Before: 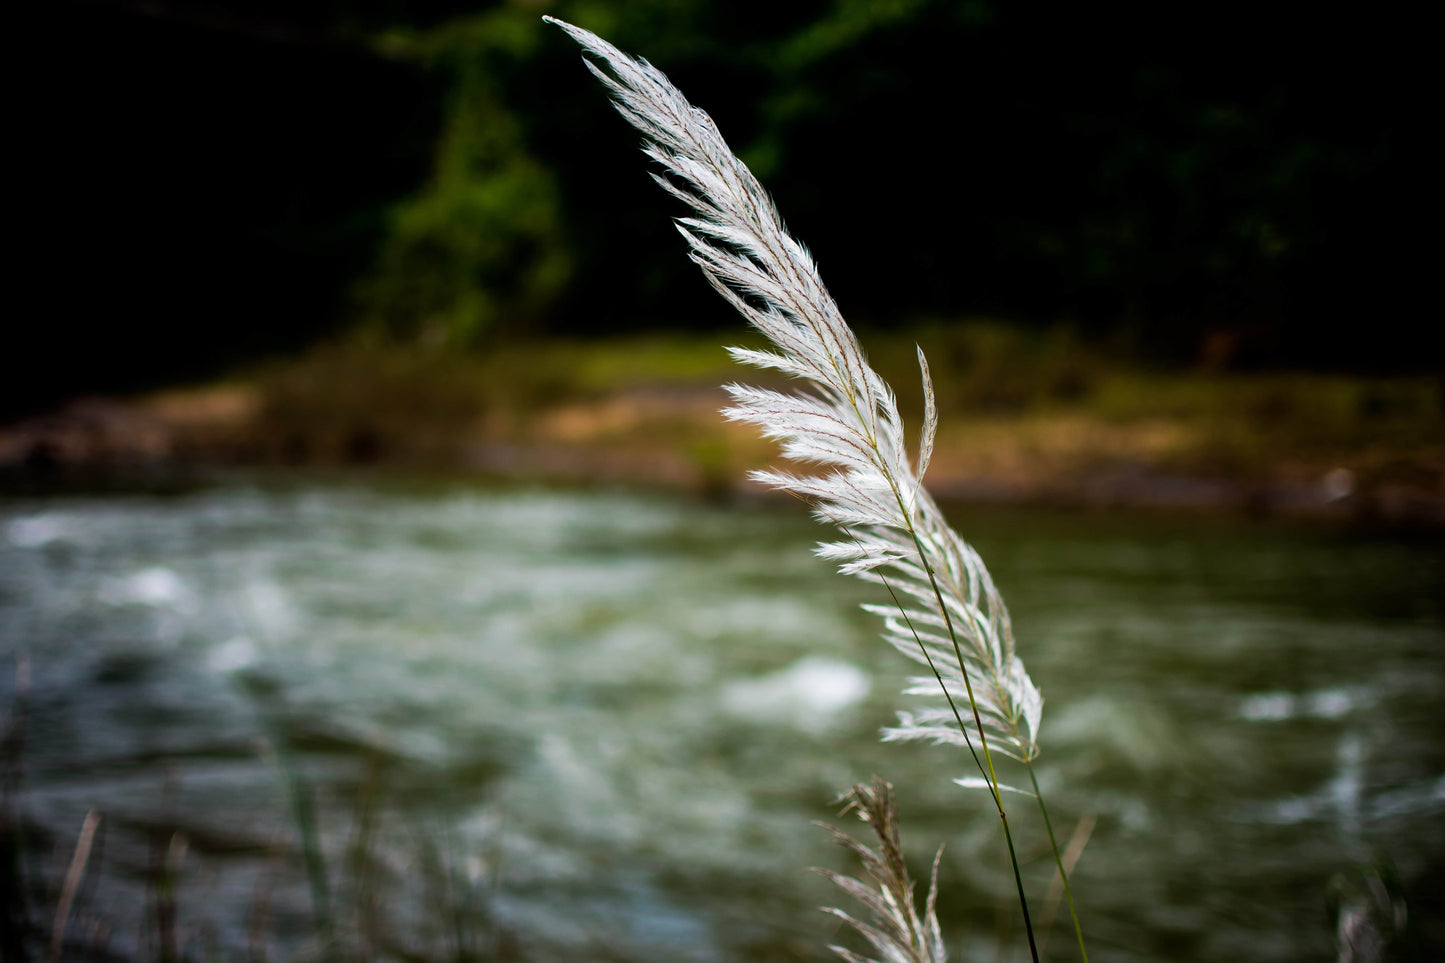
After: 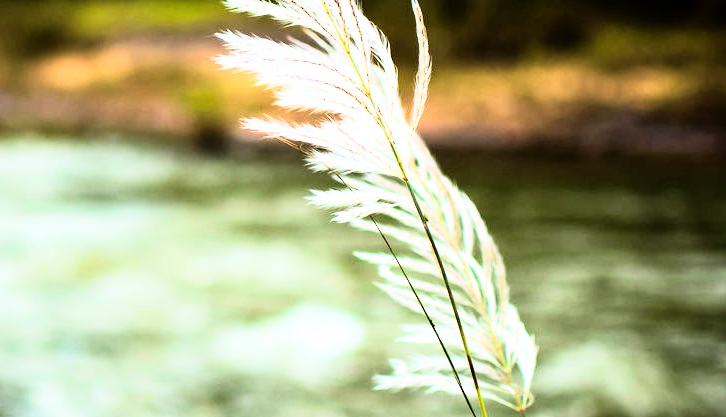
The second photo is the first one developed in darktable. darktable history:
rgb curve: curves: ch0 [(0, 0) (0.21, 0.15) (0.24, 0.21) (0.5, 0.75) (0.75, 0.96) (0.89, 0.99) (1, 1)]; ch1 [(0, 0.02) (0.21, 0.13) (0.25, 0.2) (0.5, 0.67) (0.75, 0.9) (0.89, 0.97) (1, 1)]; ch2 [(0, 0.02) (0.21, 0.13) (0.25, 0.2) (0.5, 0.67) (0.75, 0.9) (0.89, 0.97) (1, 1)], compensate middle gray true
exposure: black level correction 0, exposure 0.5 EV, compensate highlight preservation false
crop: left 35.03%, top 36.625%, right 14.663%, bottom 20.057%
